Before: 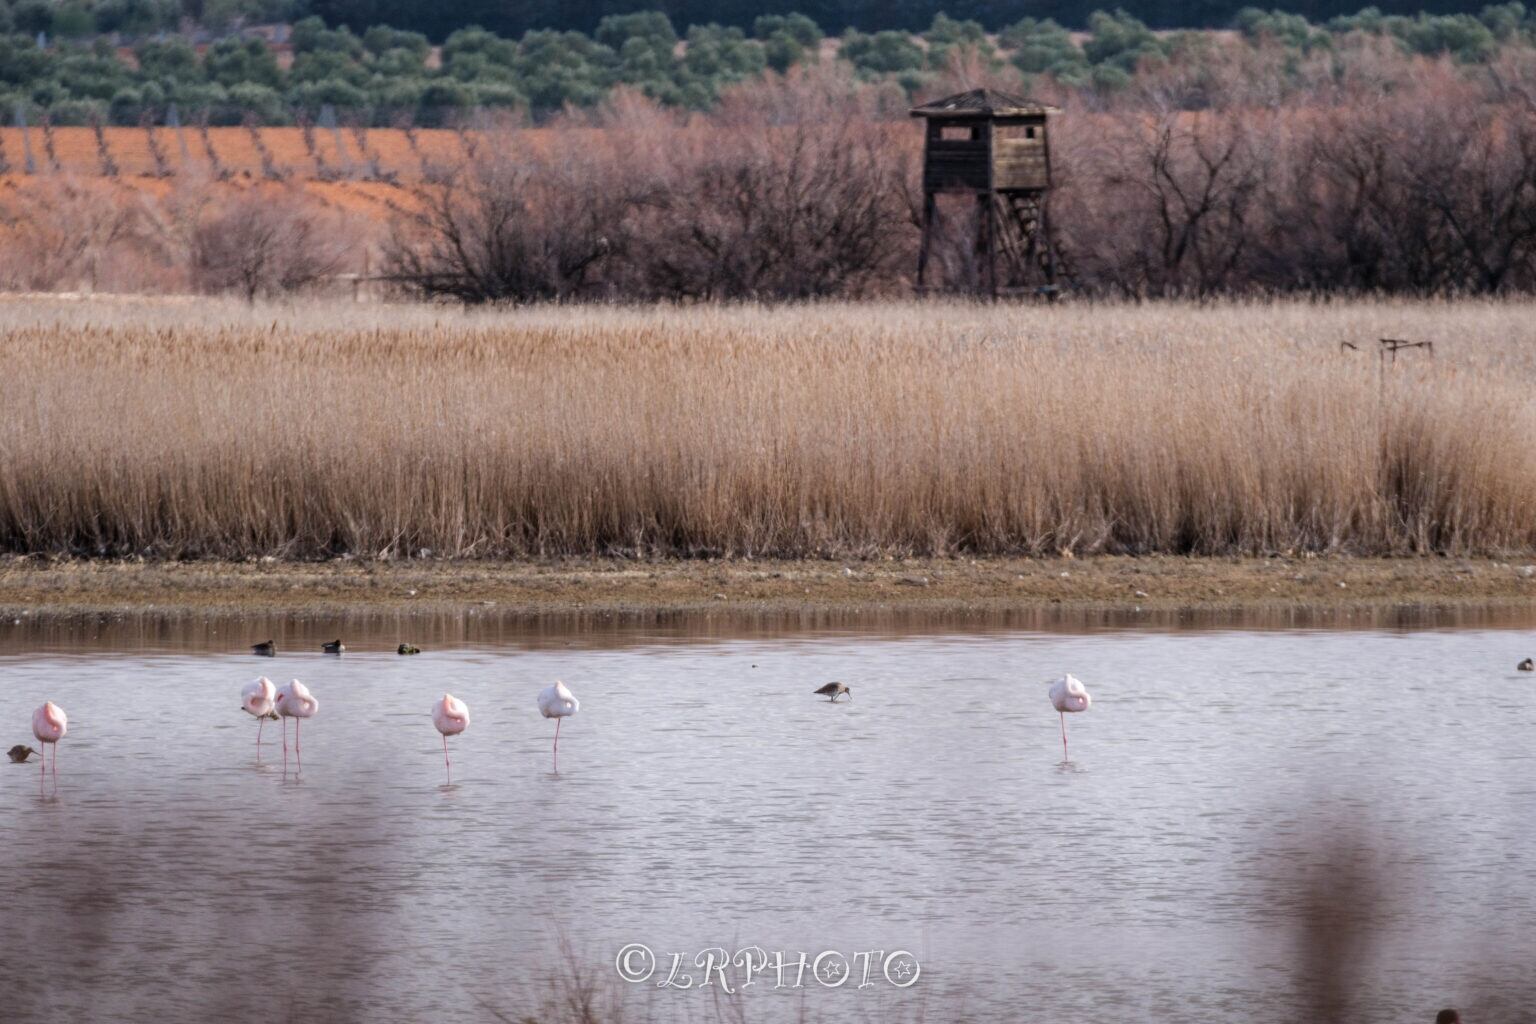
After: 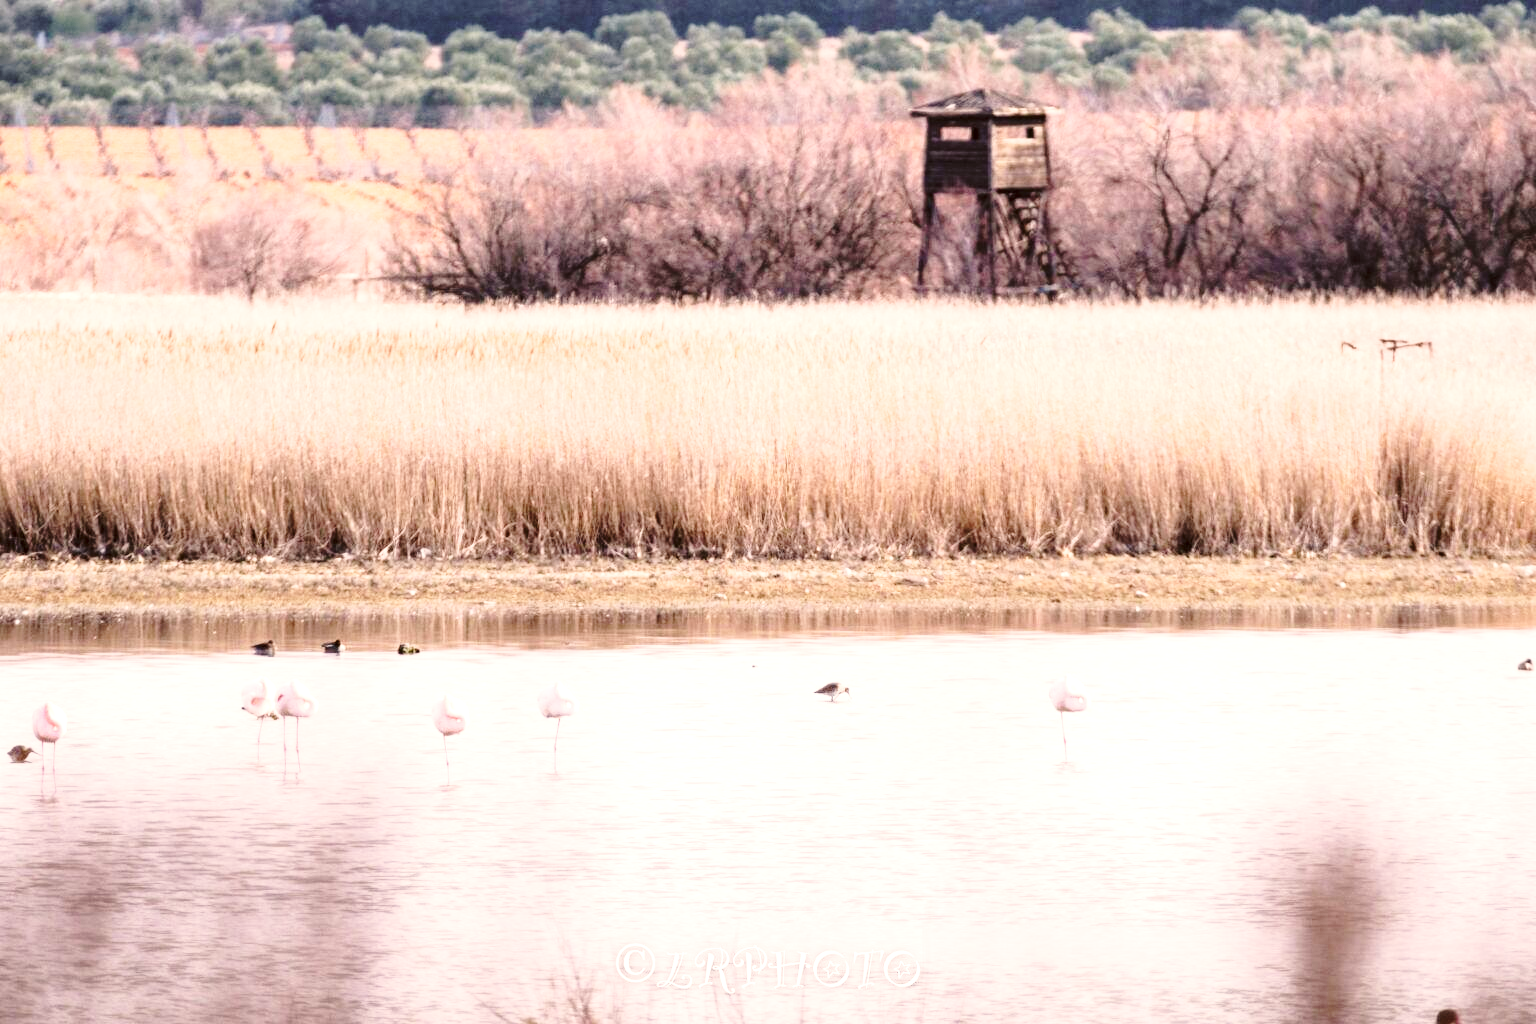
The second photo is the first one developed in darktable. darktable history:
exposure: black level correction 0, exposure 1.186 EV, compensate exposure bias true, compensate highlight preservation false
color correction: highlights a* 6.77, highlights b* 8.02, shadows a* 6.19, shadows b* 7.06, saturation 0.877
base curve: curves: ch0 [(0, 0) (0.028, 0.03) (0.121, 0.232) (0.46, 0.748) (0.859, 0.968) (1, 1)], preserve colors none
